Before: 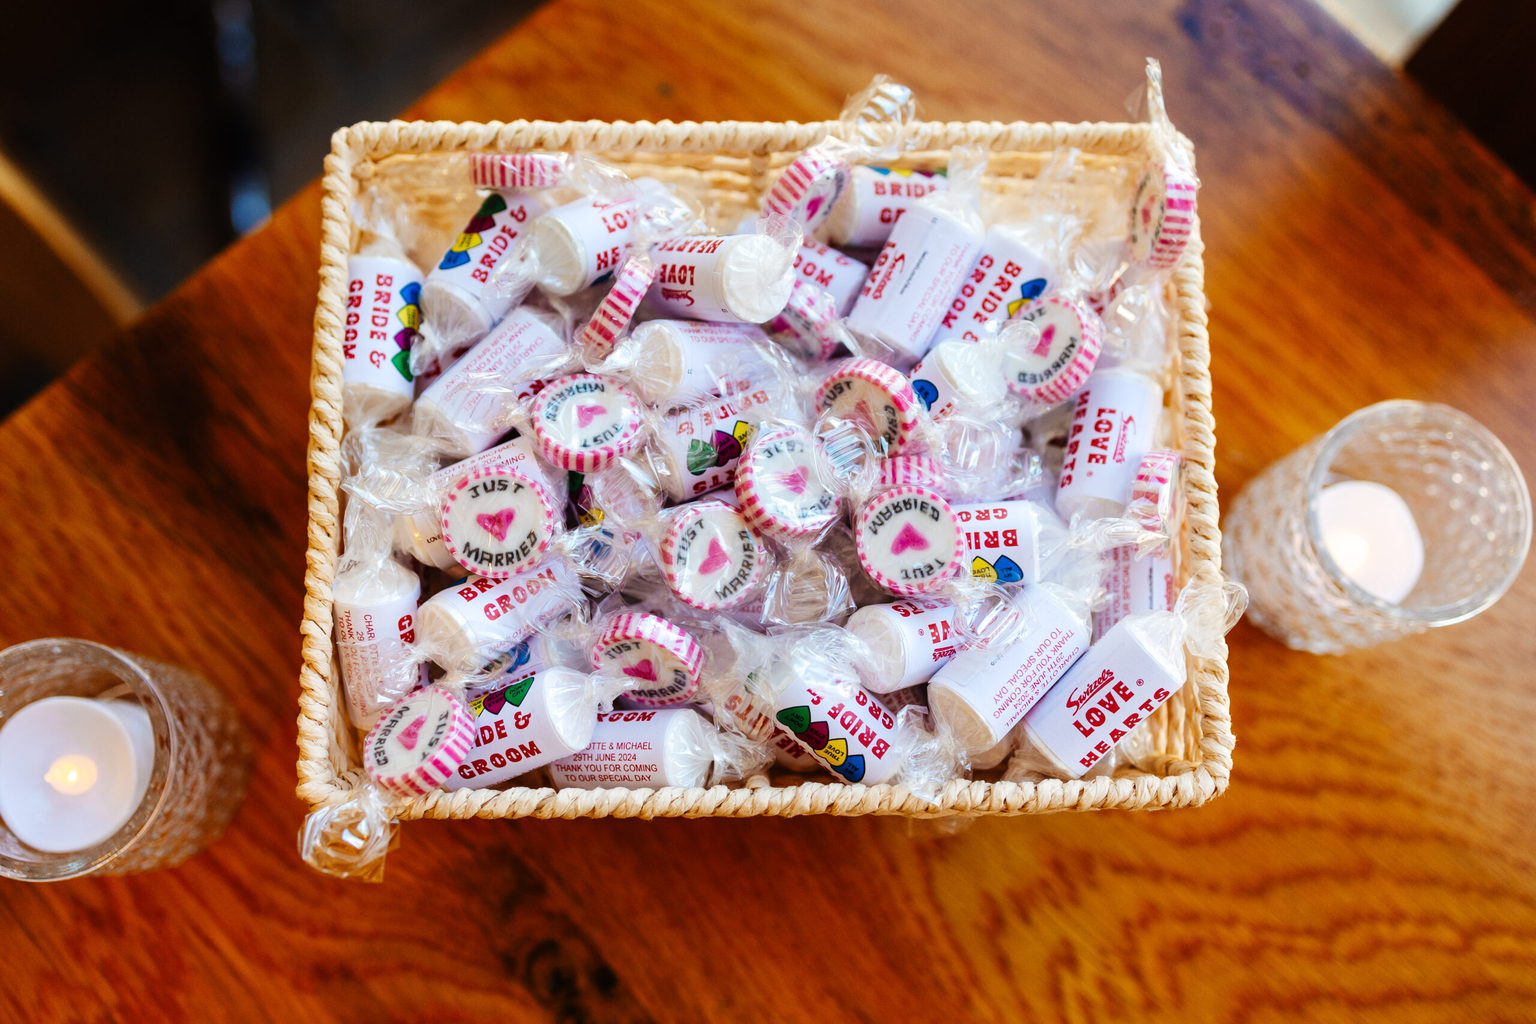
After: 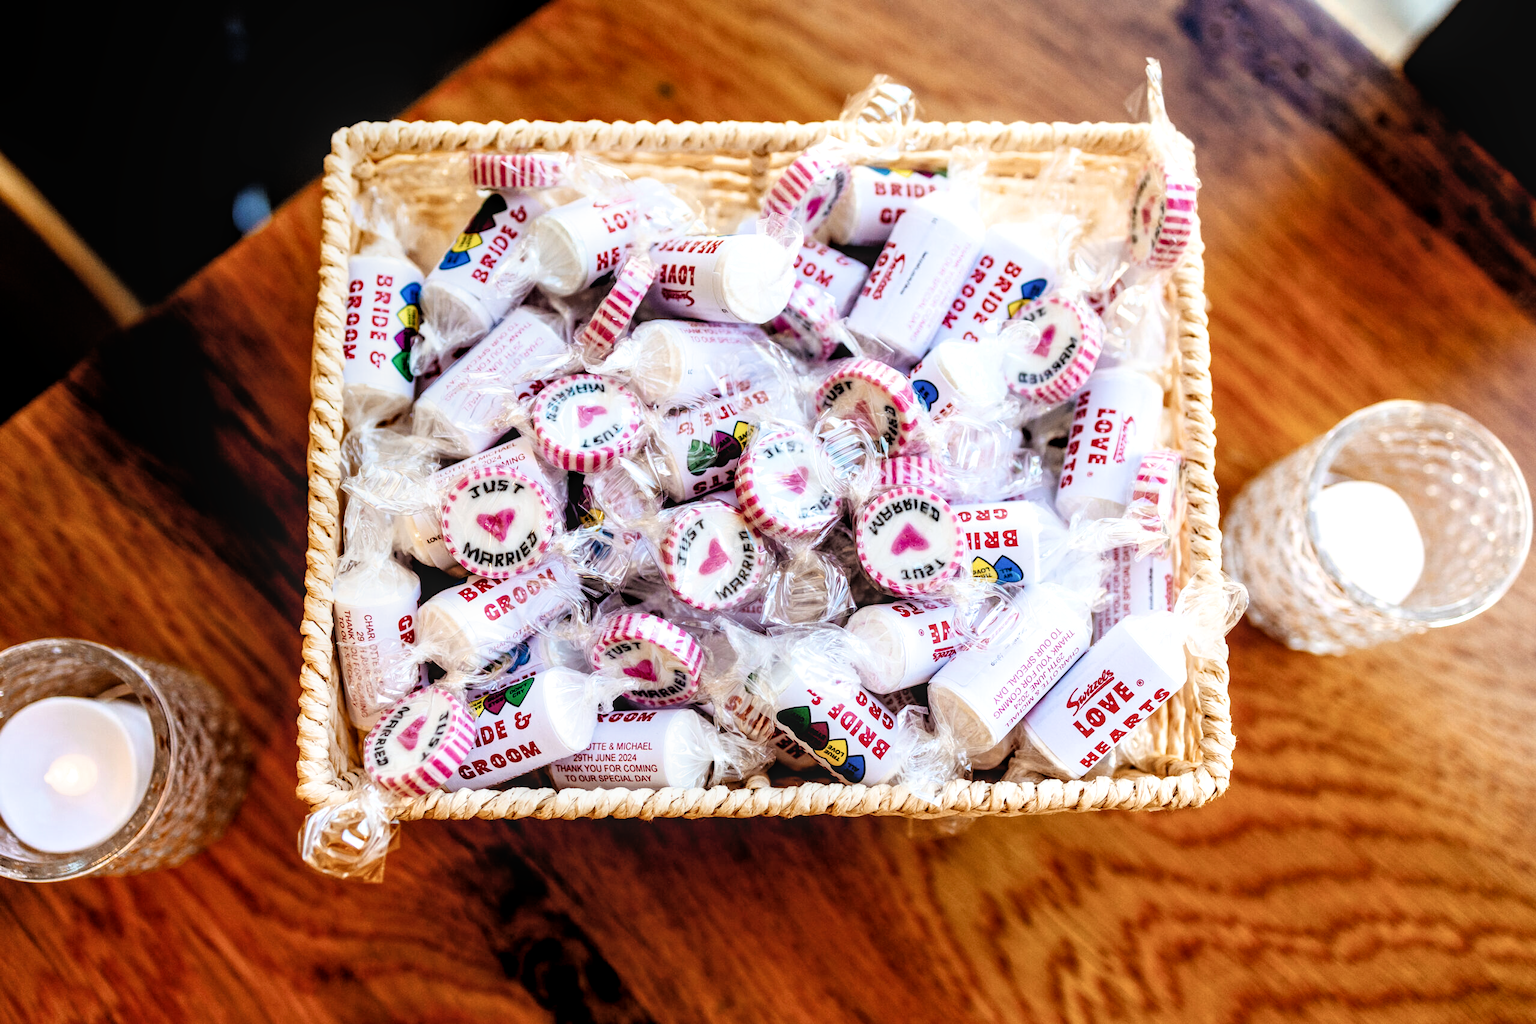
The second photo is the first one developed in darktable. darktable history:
local contrast: on, module defaults
filmic rgb: black relative exposure -3.51 EV, white relative exposure 2.26 EV, hardness 3.41
